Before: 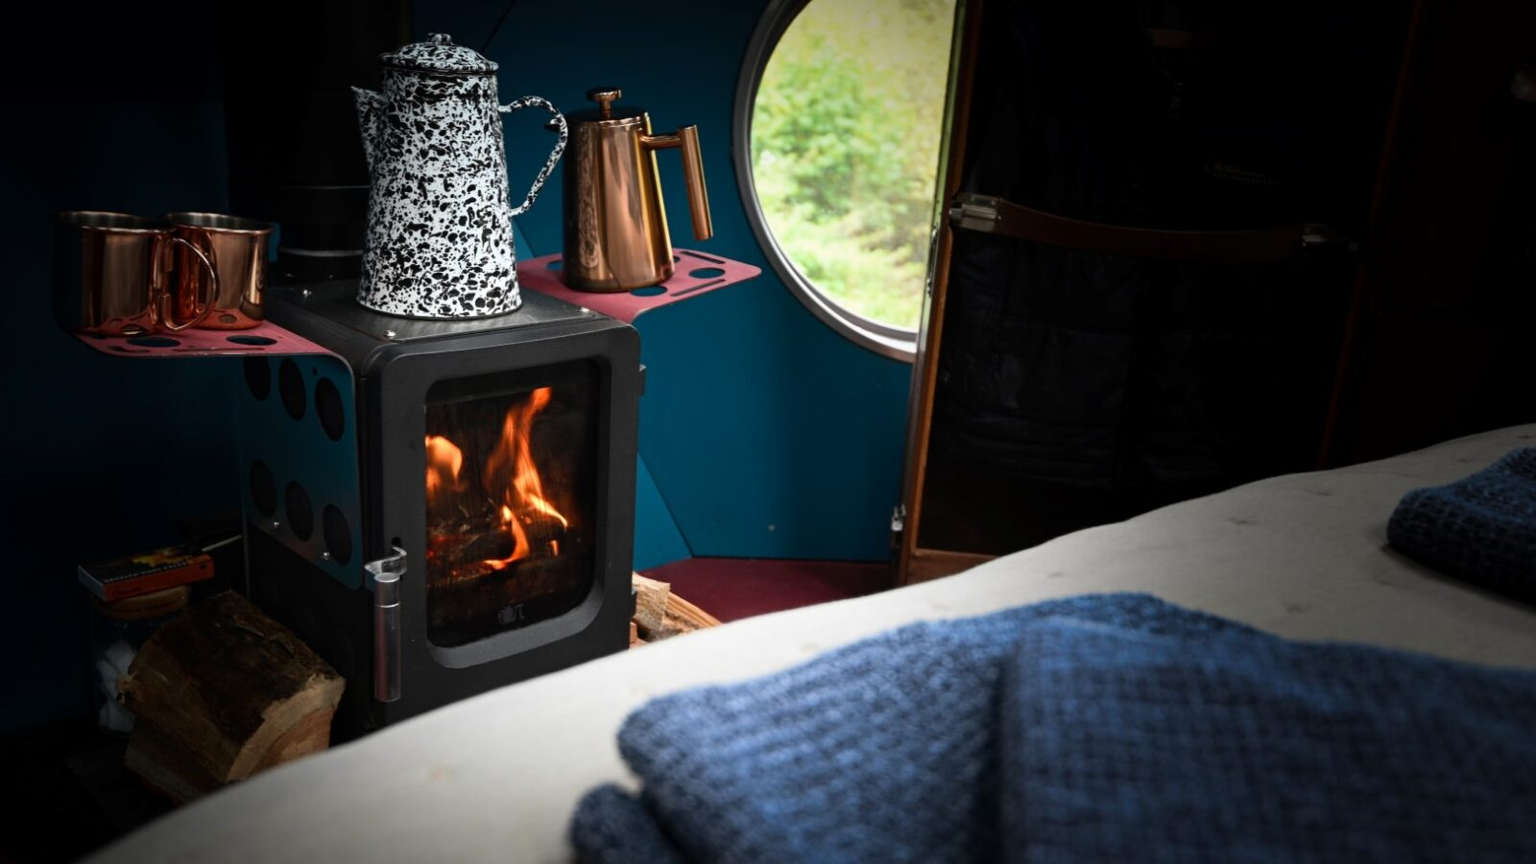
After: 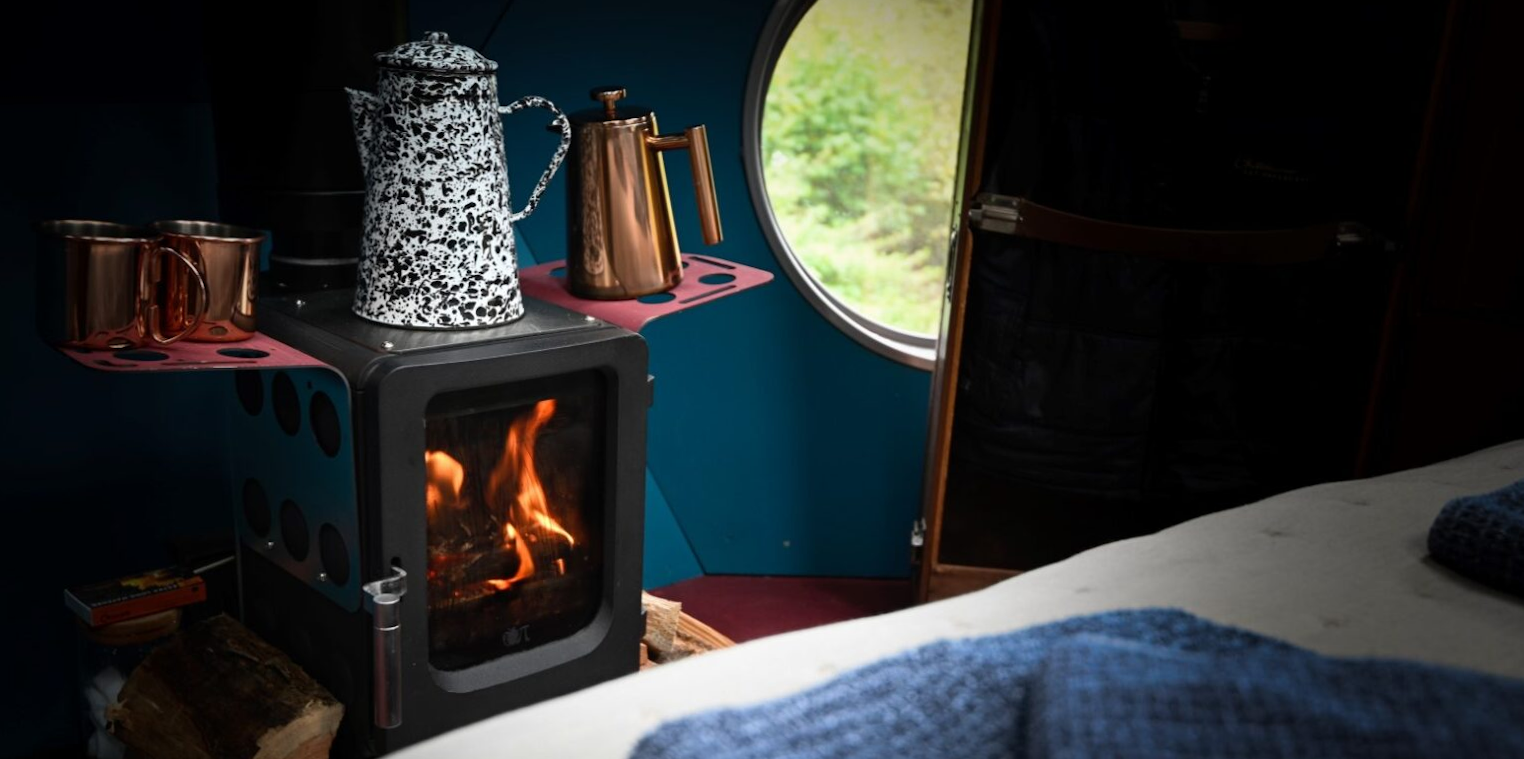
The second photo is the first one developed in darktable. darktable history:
crop and rotate: angle 0.486°, left 0.43%, right 2.878%, bottom 14.355%
